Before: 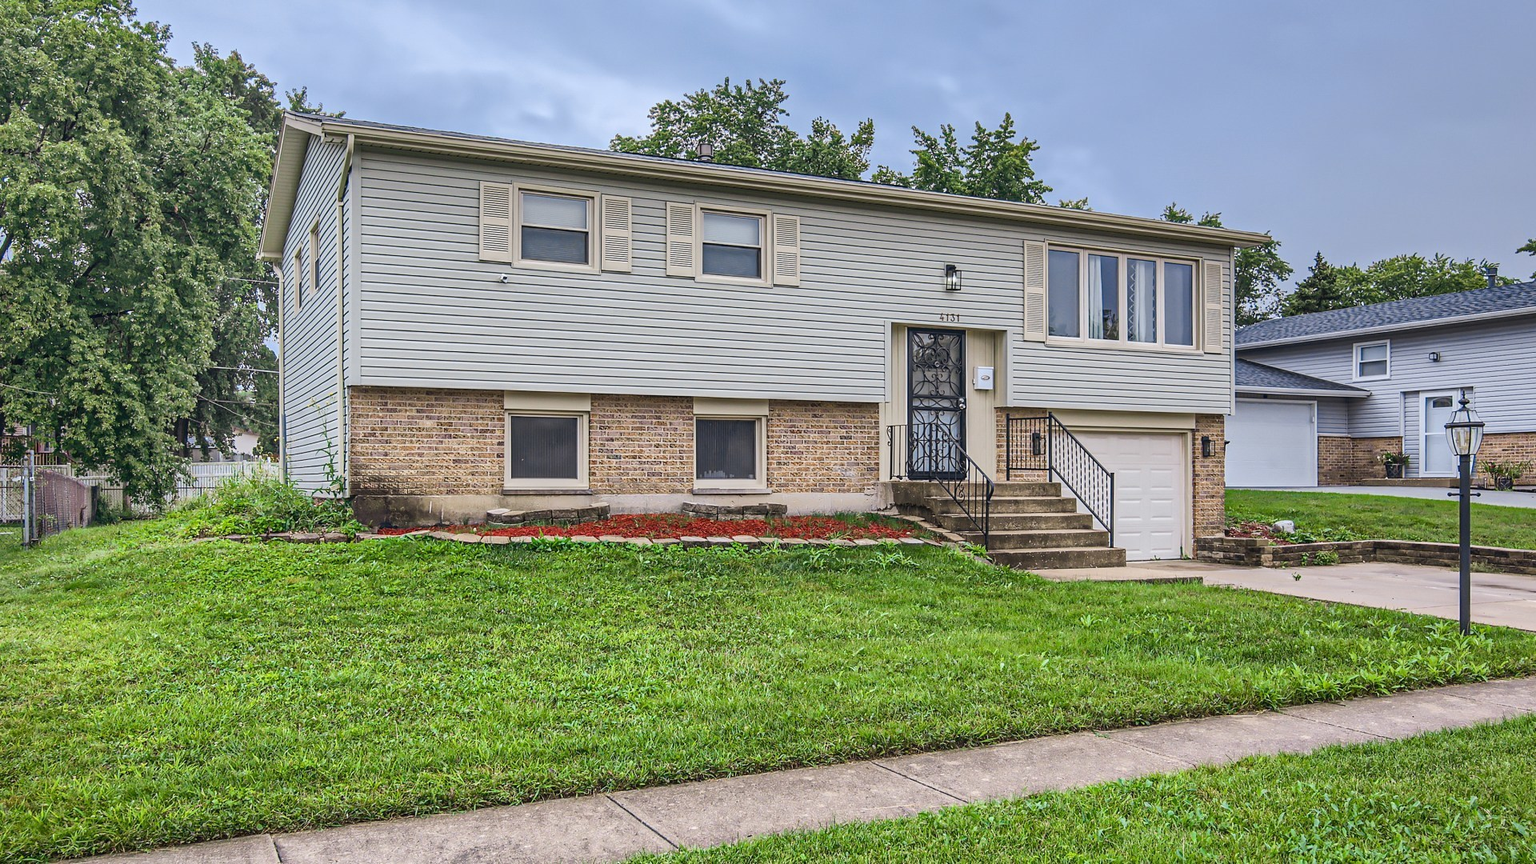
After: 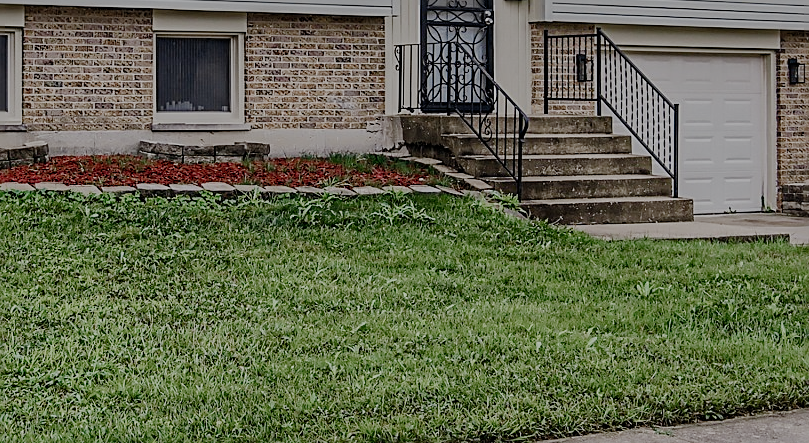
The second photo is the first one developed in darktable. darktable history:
exposure: compensate highlight preservation false
color balance: input saturation 100.43%, contrast fulcrum 14.22%, output saturation 70.41%
filmic rgb: middle gray luminance 30%, black relative exposure -9 EV, white relative exposure 7 EV, threshold 6 EV, target black luminance 0%, hardness 2.94, latitude 2.04%, contrast 0.963, highlights saturation mix 5%, shadows ↔ highlights balance 12.16%, add noise in highlights 0, preserve chrominance no, color science v3 (2019), use custom middle-gray values true, iterations of high-quality reconstruction 0, contrast in highlights soft, enable highlight reconstruction true
contrast brightness saturation: saturation -0.05
crop: left 37.221%, top 45.169%, right 20.63%, bottom 13.777%
color balance rgb: perceptual saturation grading › global saturation 20%, perceptual saturation grading › highlights -25%, perceptual saturation grading › shadows 25%
sharpen: on, module defaults
shadows and highlights: shadows 30.86, highlights 0, soften with gaussian
